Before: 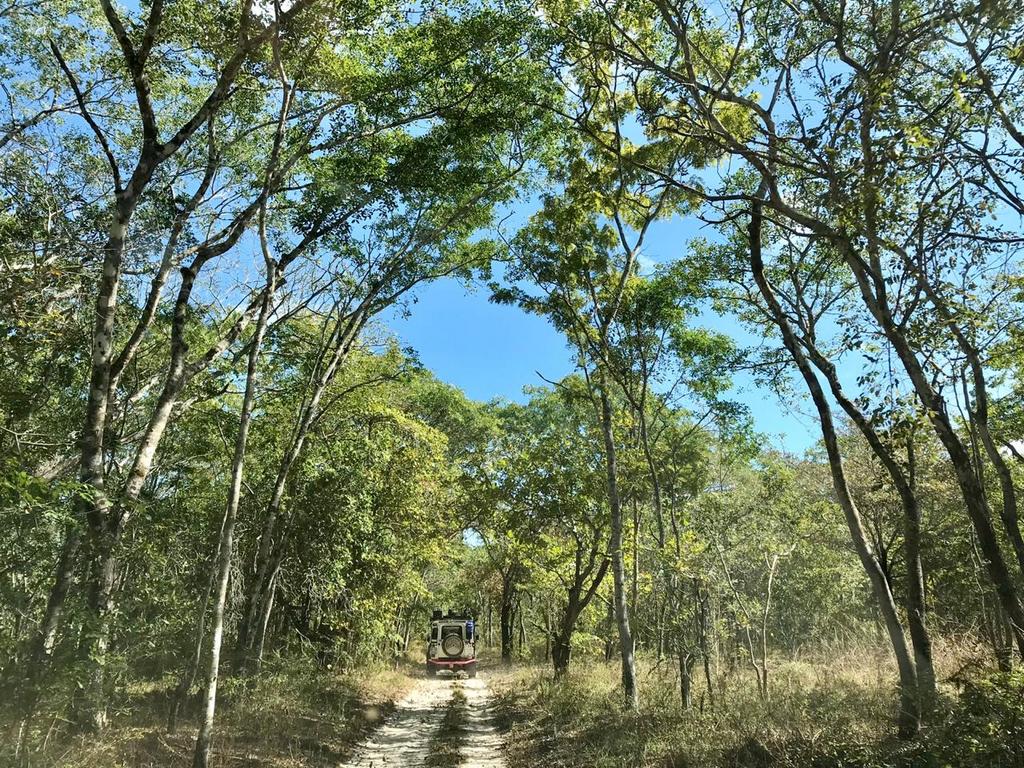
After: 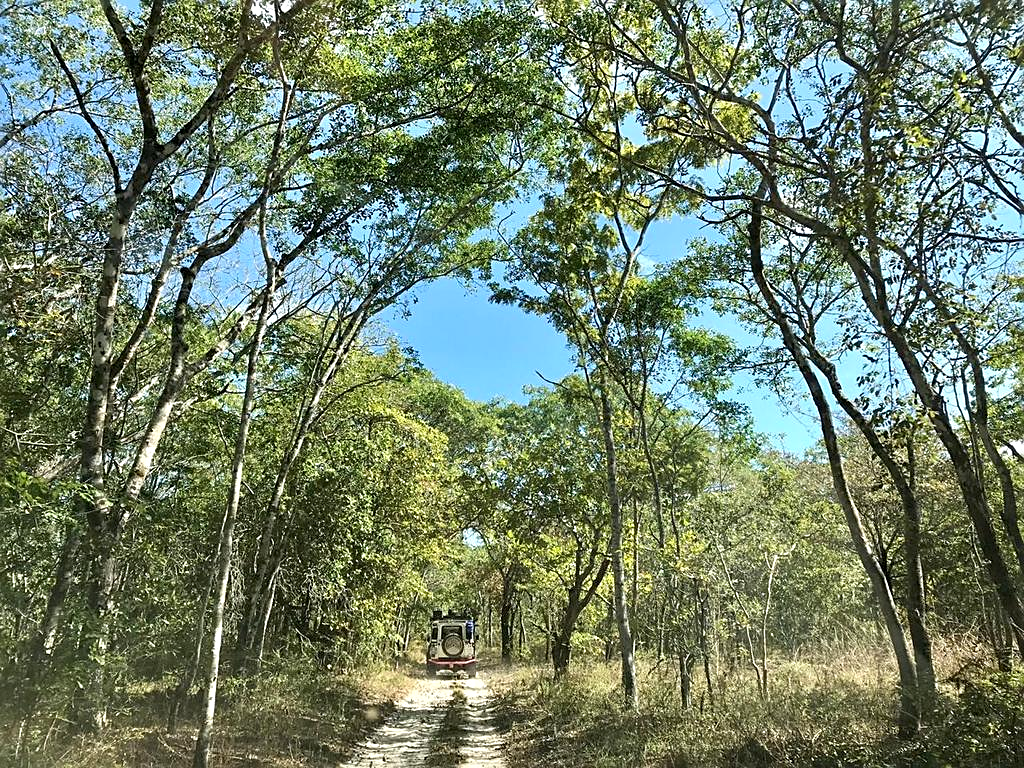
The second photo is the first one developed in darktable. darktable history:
sharpen: on, module defaults
exposure: exposure 0.191 EV, compensate highlight preservation false
